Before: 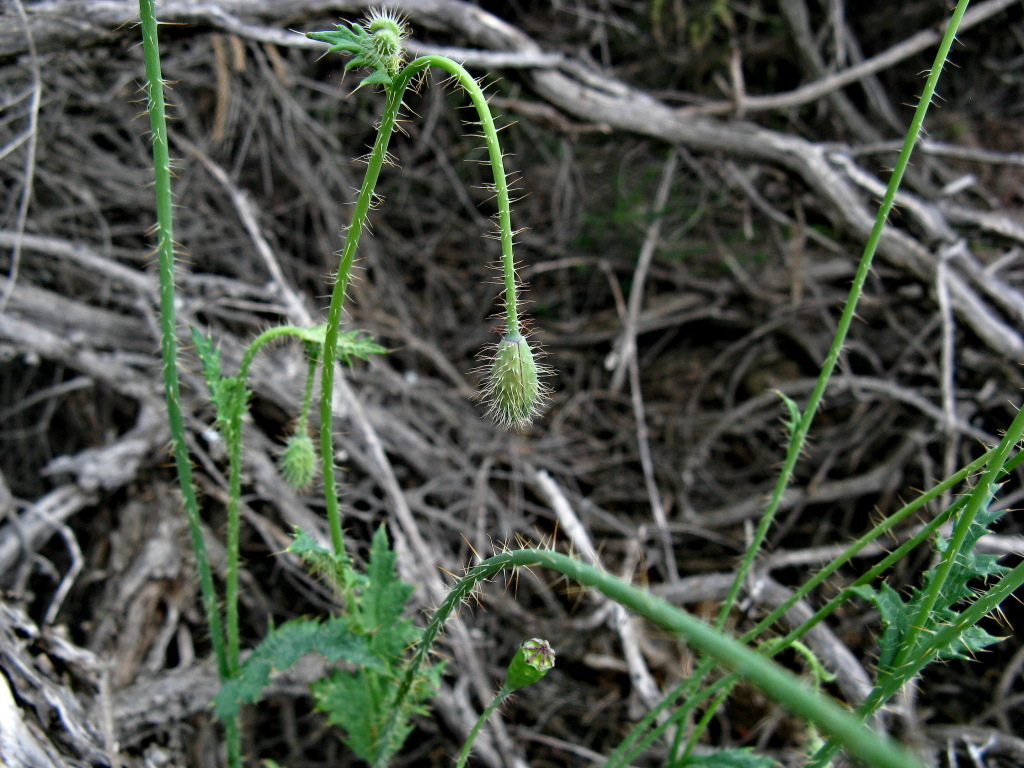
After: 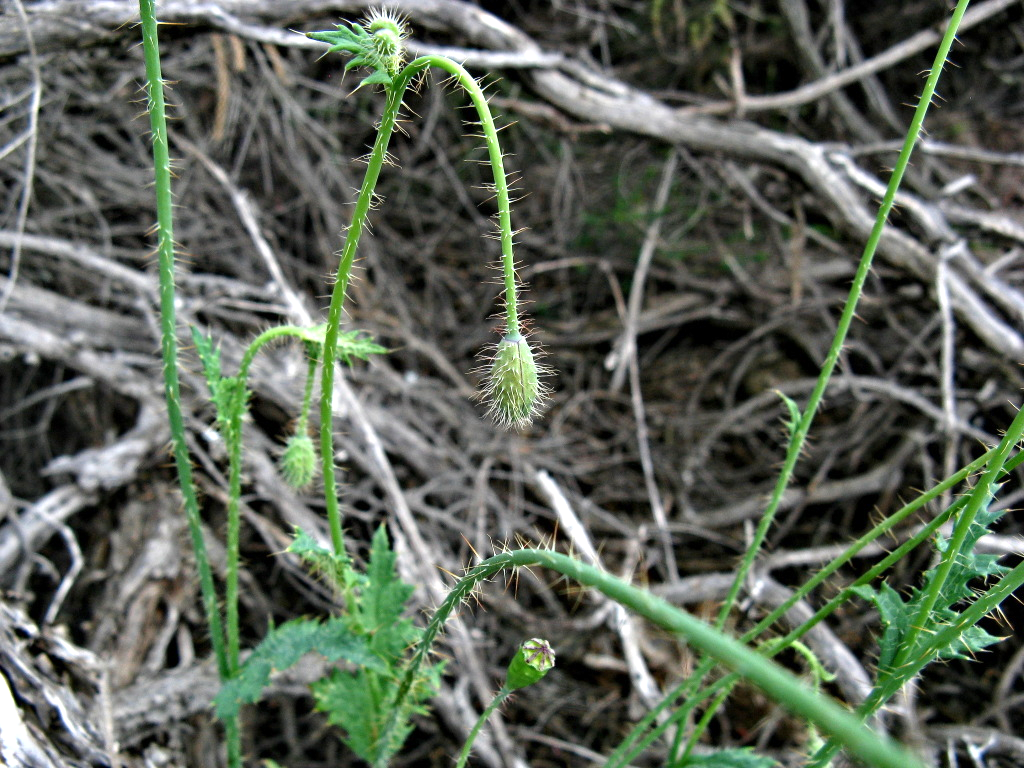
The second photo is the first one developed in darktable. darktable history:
exposure: exposure 0.6 EV, compensate highlight preservation false
shadows and highlights: shadows 20.78, highlights -81.82, soften with gaussian
